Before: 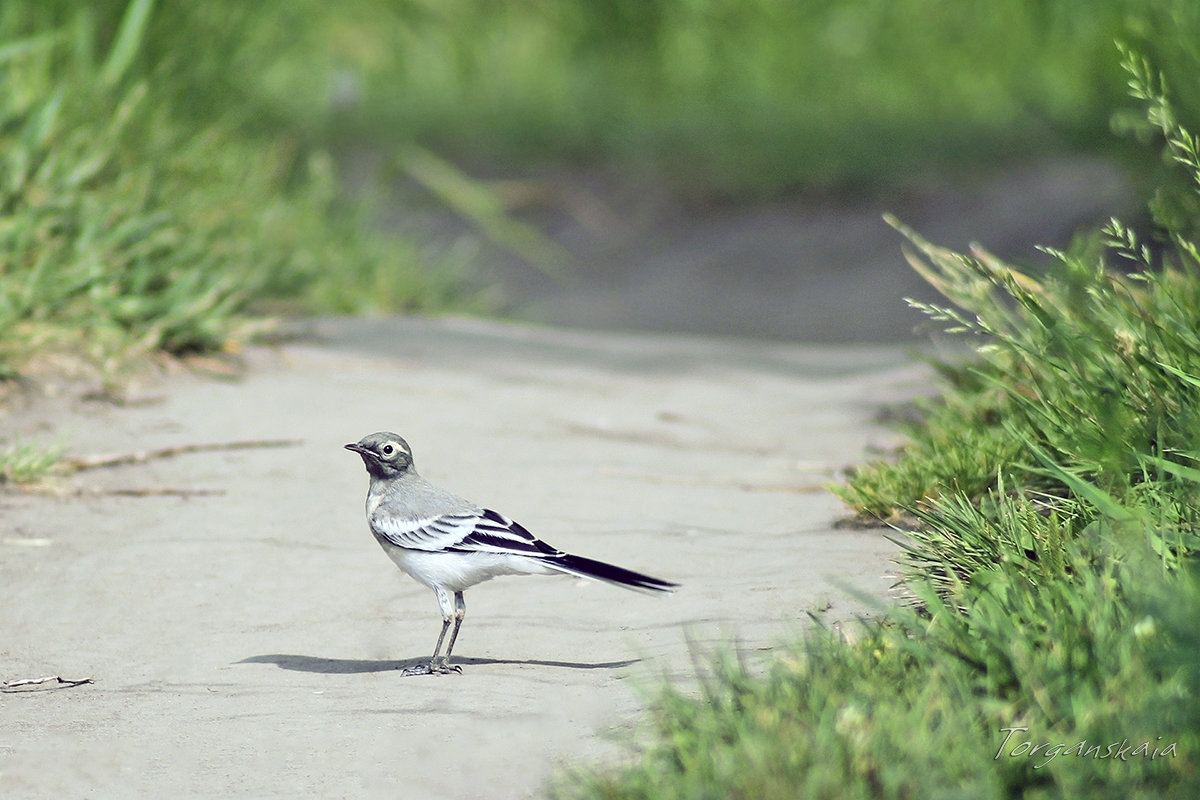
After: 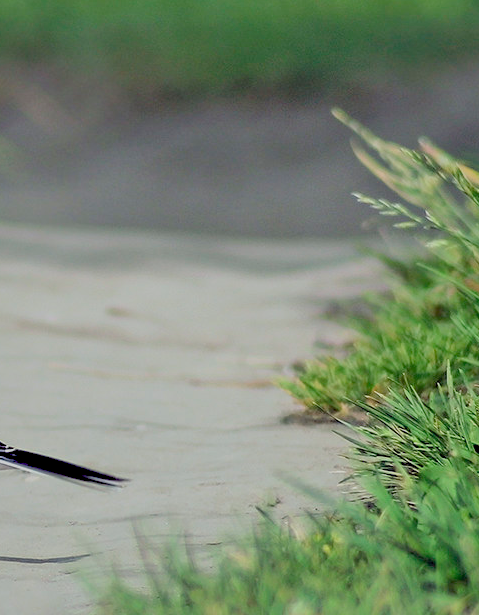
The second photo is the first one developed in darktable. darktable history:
shadows and highlights: on, module defaults
filmic rgb: black relative exposure -16 EV, white relative exposure 4.02 EV, threshold 5.94 EV, target black luminance 0%, hardness 7.54, latitude 72.5%, contrast 0.903, highlights saturation mix 10.85%, shadows ↔ highlights balance -0.38%, enable highlight reconstruction true
crop: left 45.917%, top 13.15%, right 14.14%, bottom 9.893%
exposure: black level correction 0.009, exposure 0.017 EV, compensate highlight preservation false
